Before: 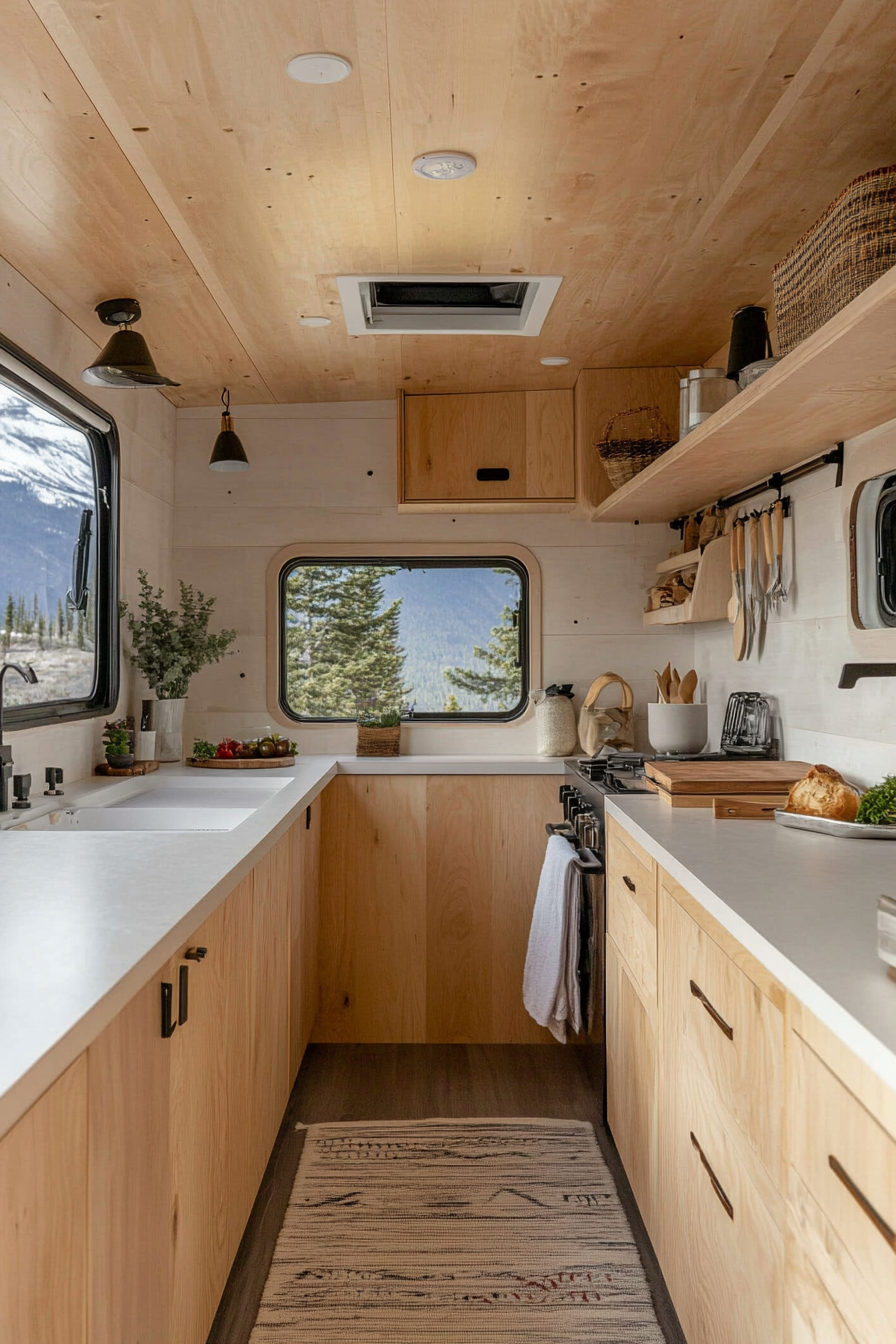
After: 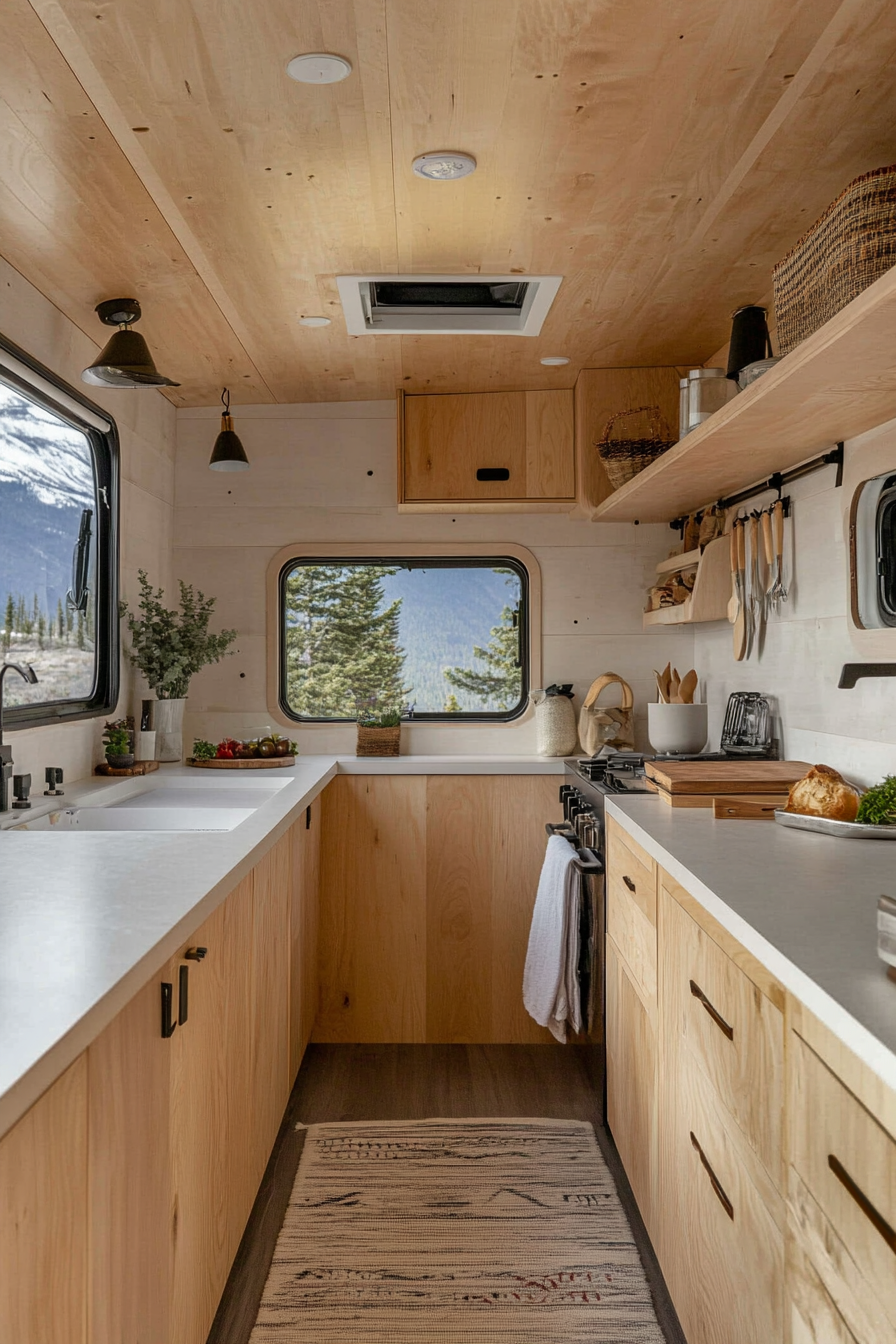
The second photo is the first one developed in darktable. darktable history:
shadows and highlights: shadows 24.39, highlights -77.33, highlights color adjustment 41.15%, soften with gaussian
